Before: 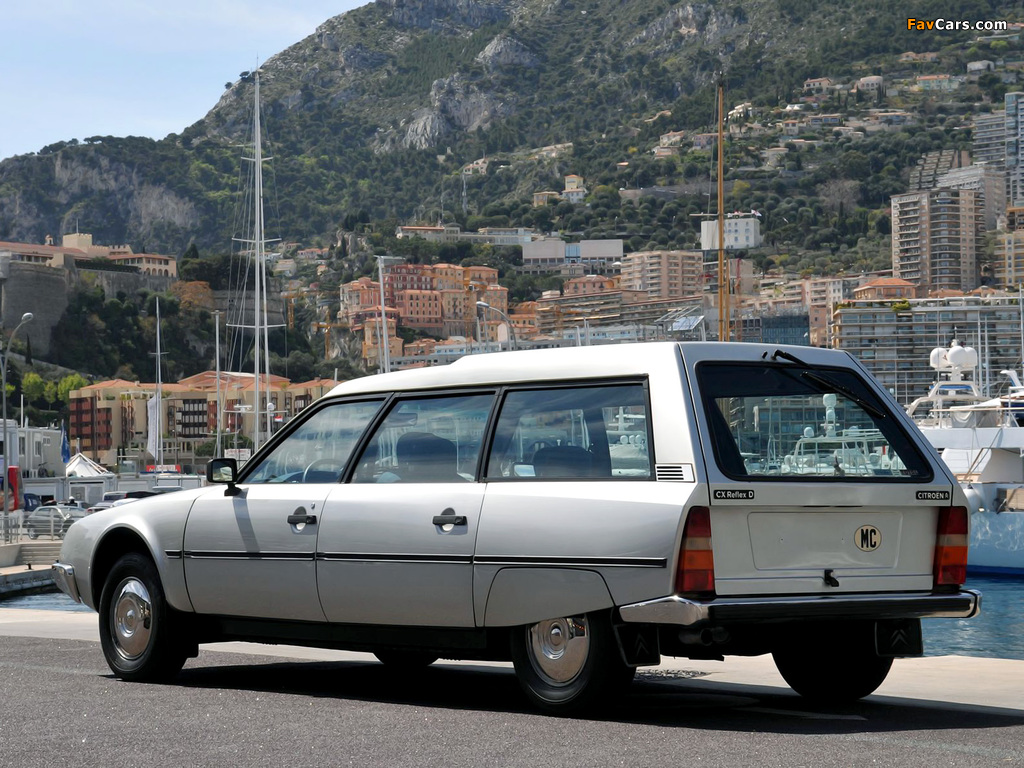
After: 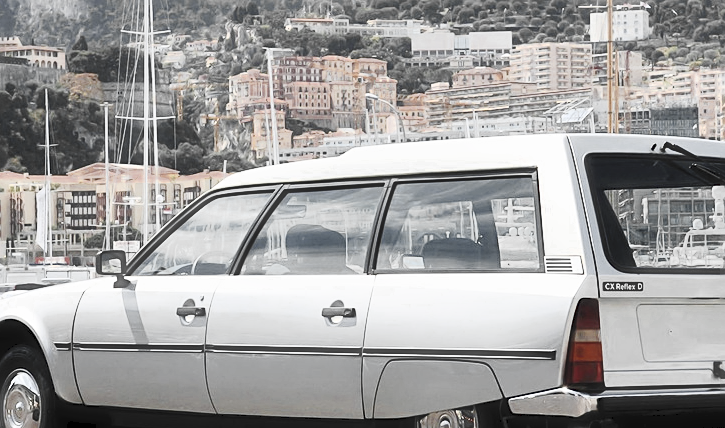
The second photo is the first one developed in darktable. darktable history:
crop: left 10.921%, top 27.166%, right 18.25%, bottom 17.027%
local contrast: mode bilateral grid, contrast 99, coarseness 99, detail 91%, midtone range 0.2
sharpen: on, module defaults
tone curve: curves: ch0 [(0, 0) (0.003, 0.031) (0.011, 0.041) (0.025, 0.054) (0.044, 0.06) (0.069, 0.083) (0.1, 0.108) (0.136, 0.135) (0.177, 0.179) (0.224, 0.231) (0.277, 0.294) (0.335, 0.378) (0.399, 0.463) (0.468, 0.552) (0.543, 0.627) (0.623, 0.694) (0.709, 0.776) (0.801, 0.849) (0.898, 0.905) (1, 1)], preserve colors none
haze removal: strength -0.112, adaptive false
contrast brightness saturation: contrast 0.43, brightness 0.553, saturation -0.198
color zones: curves: ch0 [(0.035, 0.242) (0.25, 0.5) (0.384, 0.214) (0.488, 0.255) (0.75, 0.5)]; ch1 [(0.063, 0.379) (0.25, 0.5) (0.354, 0.201) (0.489, 0.085) (0.729, 0.271)]; ch2 [(0.25, 0.5) (0.38, 0.517) (0.442, 0.51) (0.735, 0.456)], mix 27.73%
